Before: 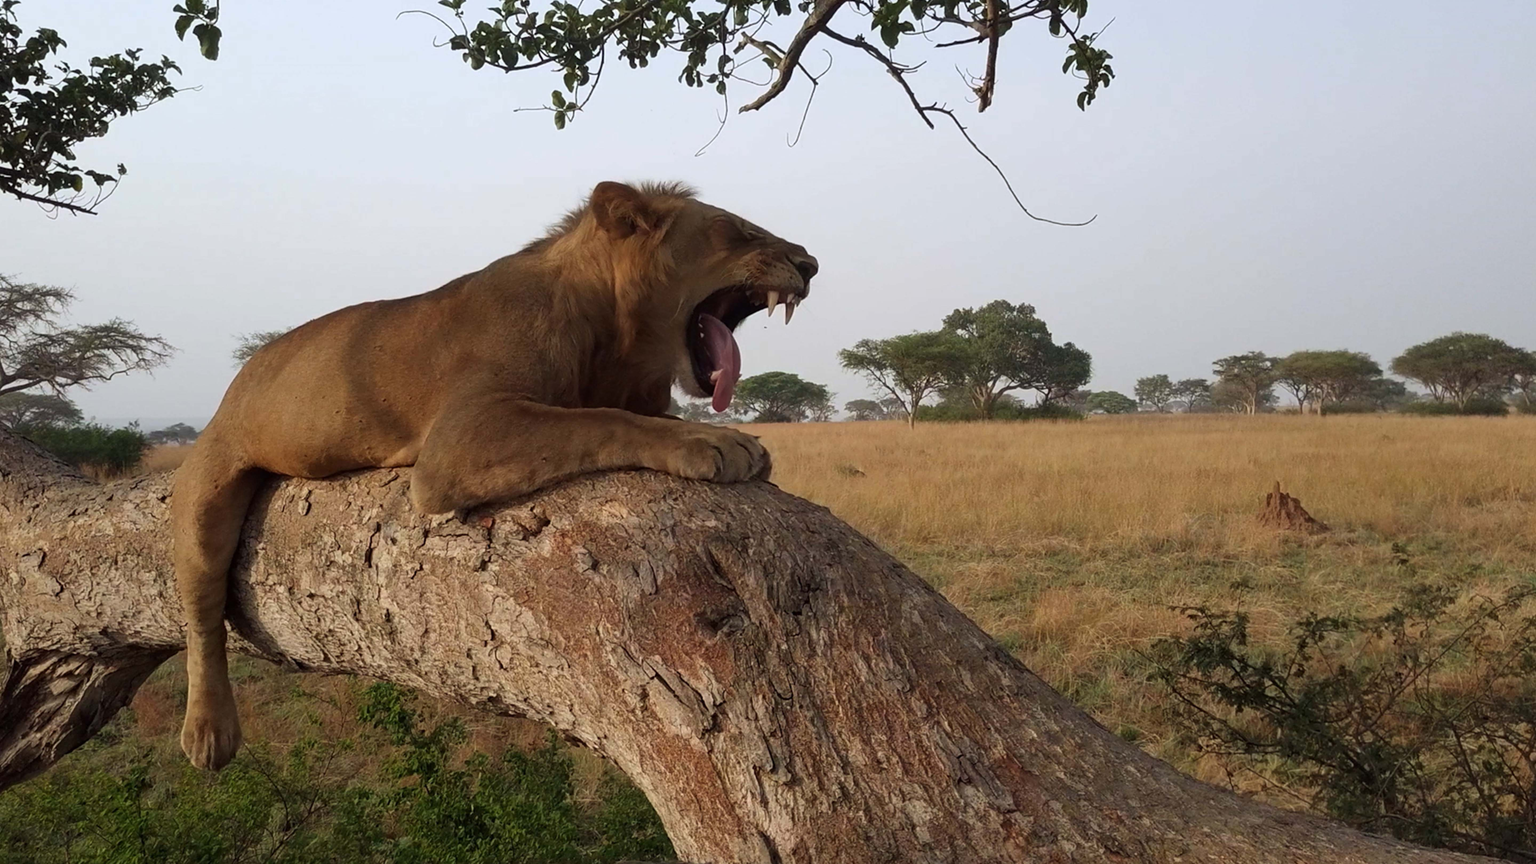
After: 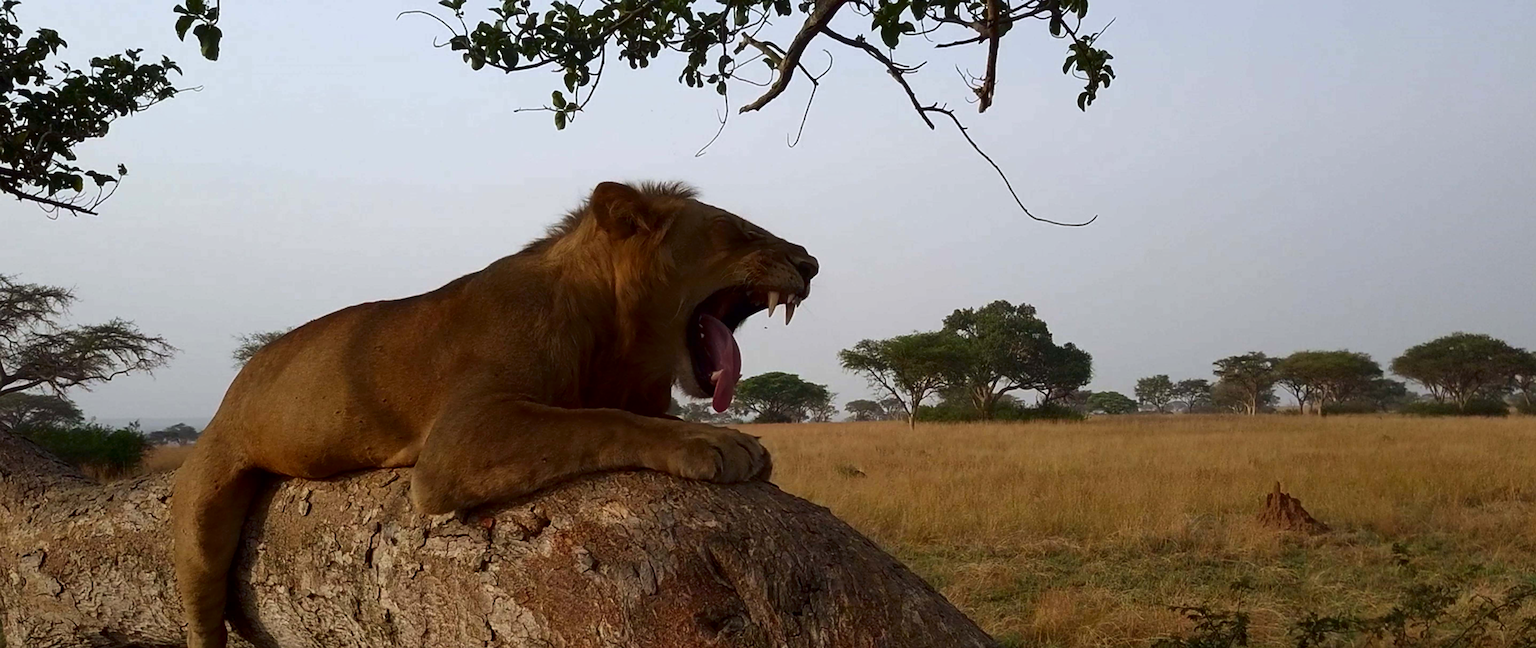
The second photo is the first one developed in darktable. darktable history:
sharpen: on, module defaults
crop: bottom 24.981%
contrast brightness saturation: brightness -0.219, saturation 0.084
